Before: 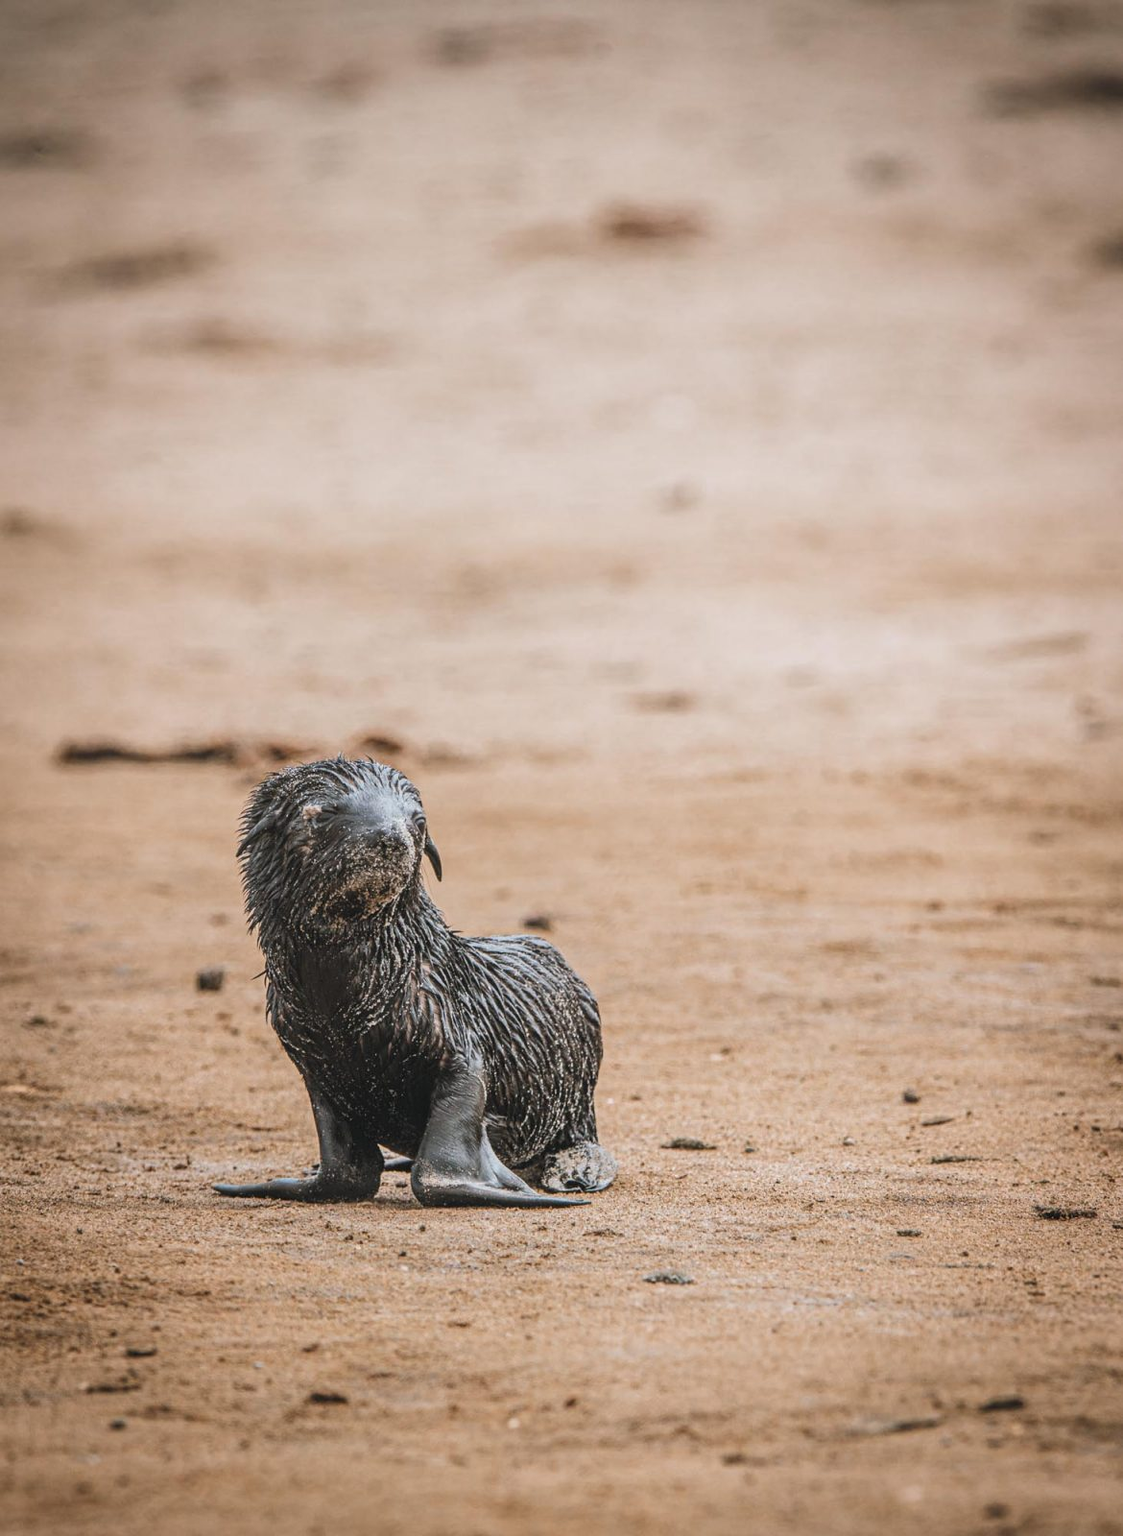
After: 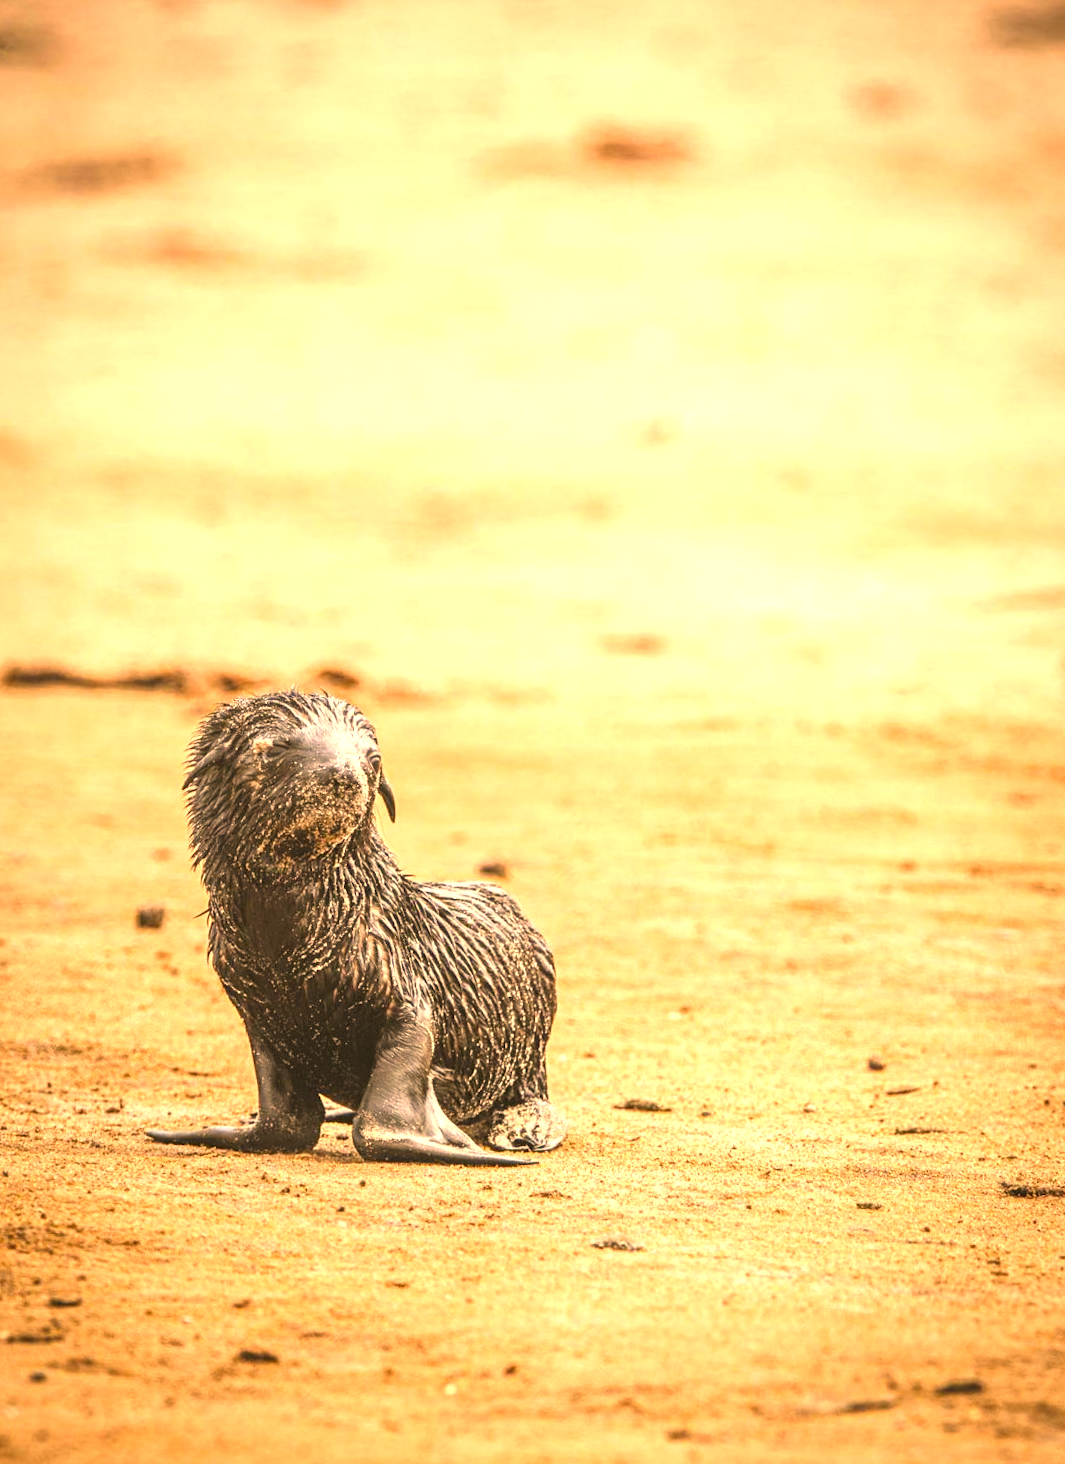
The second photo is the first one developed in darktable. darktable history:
crop and rotate: angle -1.99°, left 3.147%, top 3.669%, right 1.547%, bottom 0.538%
color correction: highlights a* 18.19, highlights b* 34.89, shadows a* 1.21, shadows b* 6.57, saturation 1.05
exposure: black level correction 0, exposure 1.199 EV, compensate highlight preservation false
